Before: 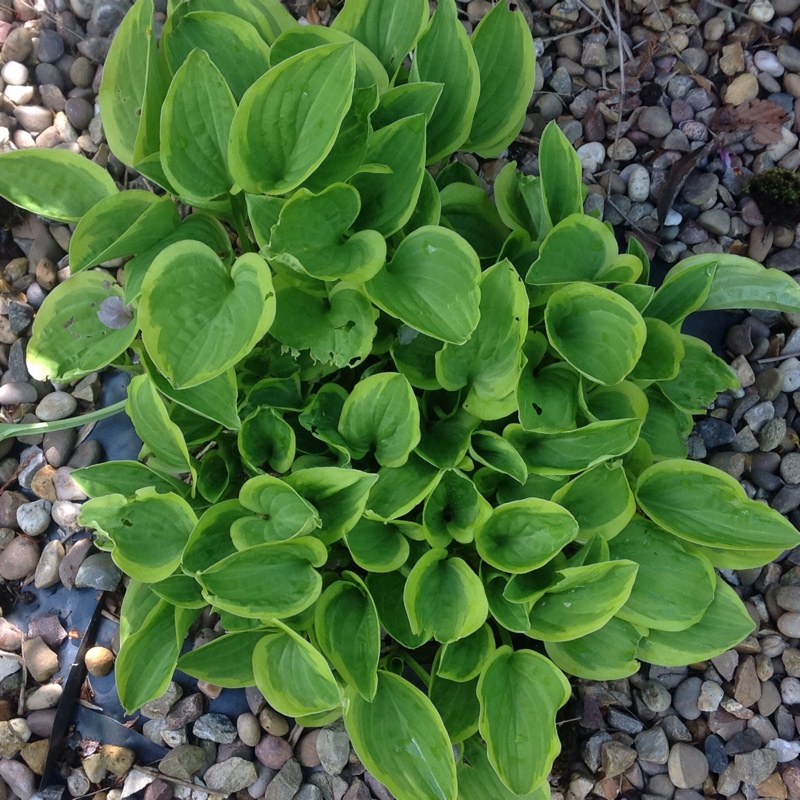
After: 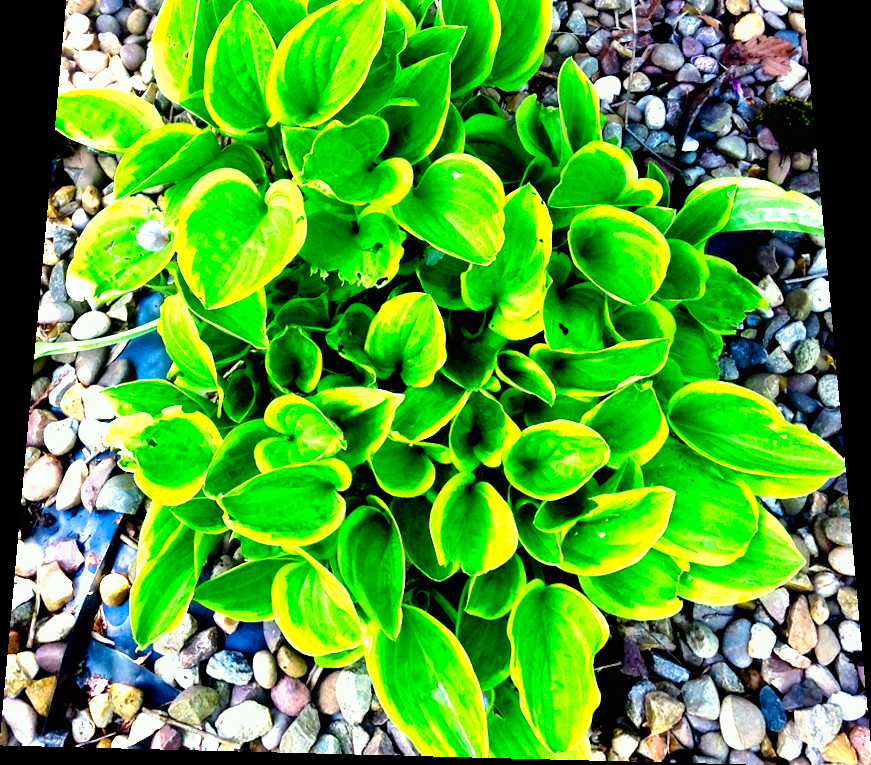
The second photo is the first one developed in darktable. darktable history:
color balance rgb: perceptual saturation grading › global saturation 25%, global vibrance 20%
tone curve: curves: ch0 [(0, 0) (0.003, 0.01) (0.011, 0.011) (0.025, 0.008) (0.044, 0.007) (0.069, 0.006) (0.1, 0.005) (0.136, 0.015) (0.177, 0.094) (0.224, 0.241) (0.277, 0.369) (0.335, 0.5) (0.399, 0.648) (0.468, 0.811) (0.543, 0.975) (0.623, 0.989) (0.709, 0.989) (0.801, 0.99) (0.898, 0.99) (1, 1)], preserve colors none
color correction: highlights a* -2.68, highlights b* 2.57
crop and rotate: top 6.25%
rotate and perspective: rotation 0.128°, lens shift (vertical) -0.181, lens shift (horizontal) -0.044, shear 0.001, automatic cropping off
